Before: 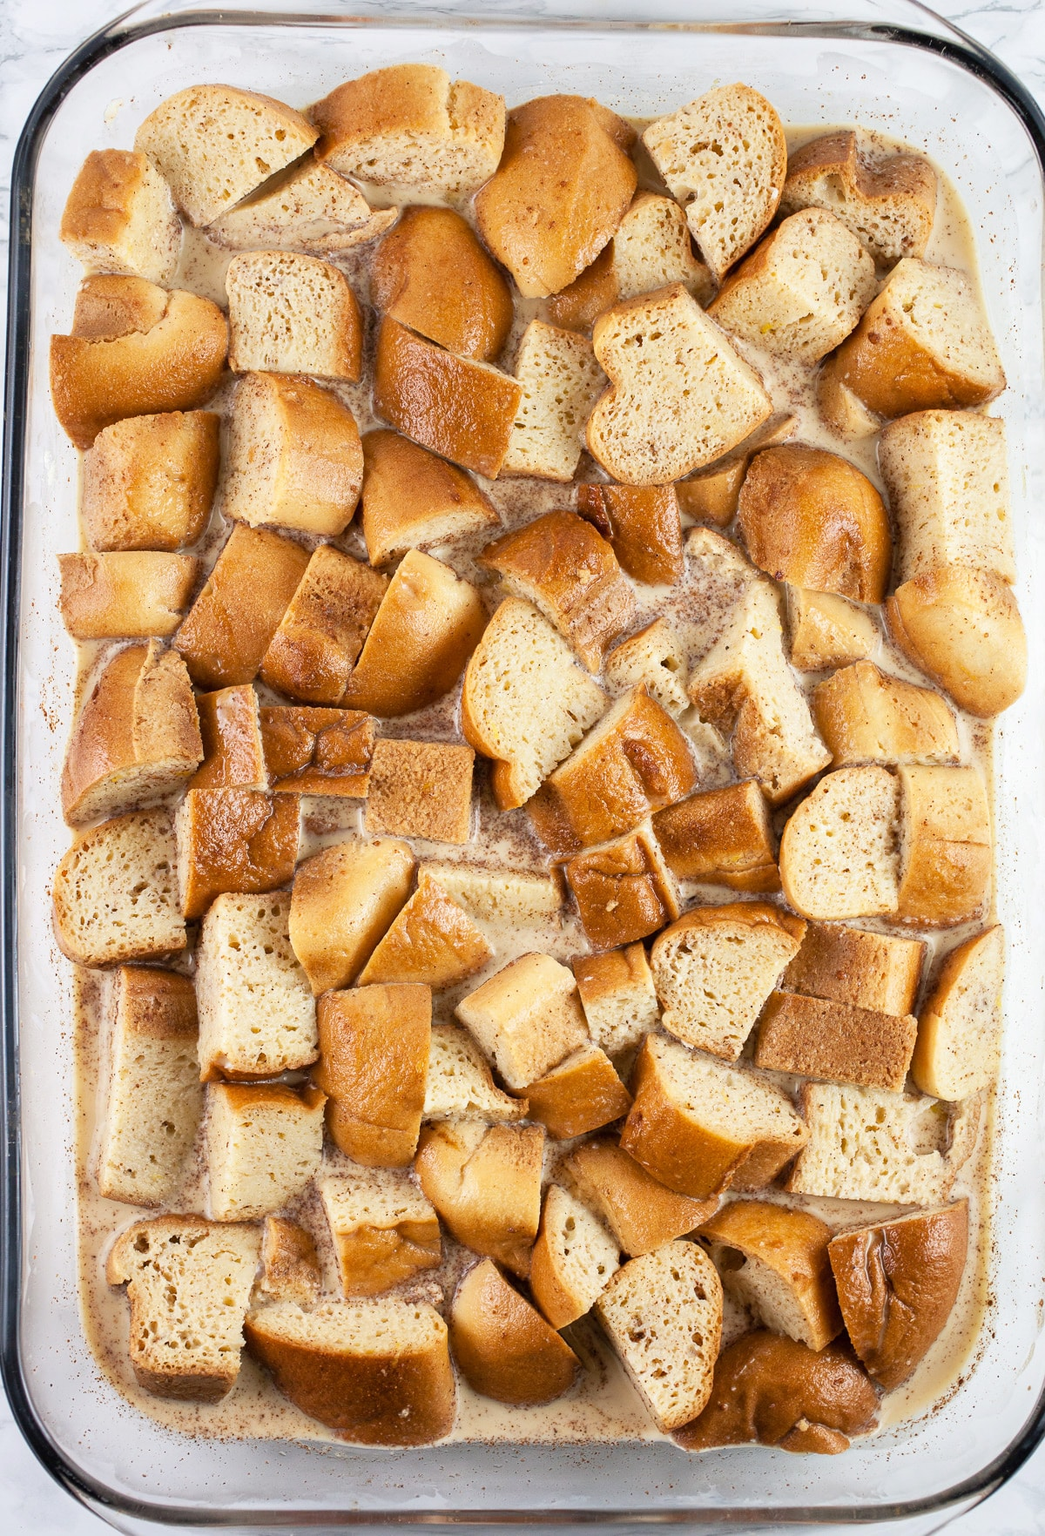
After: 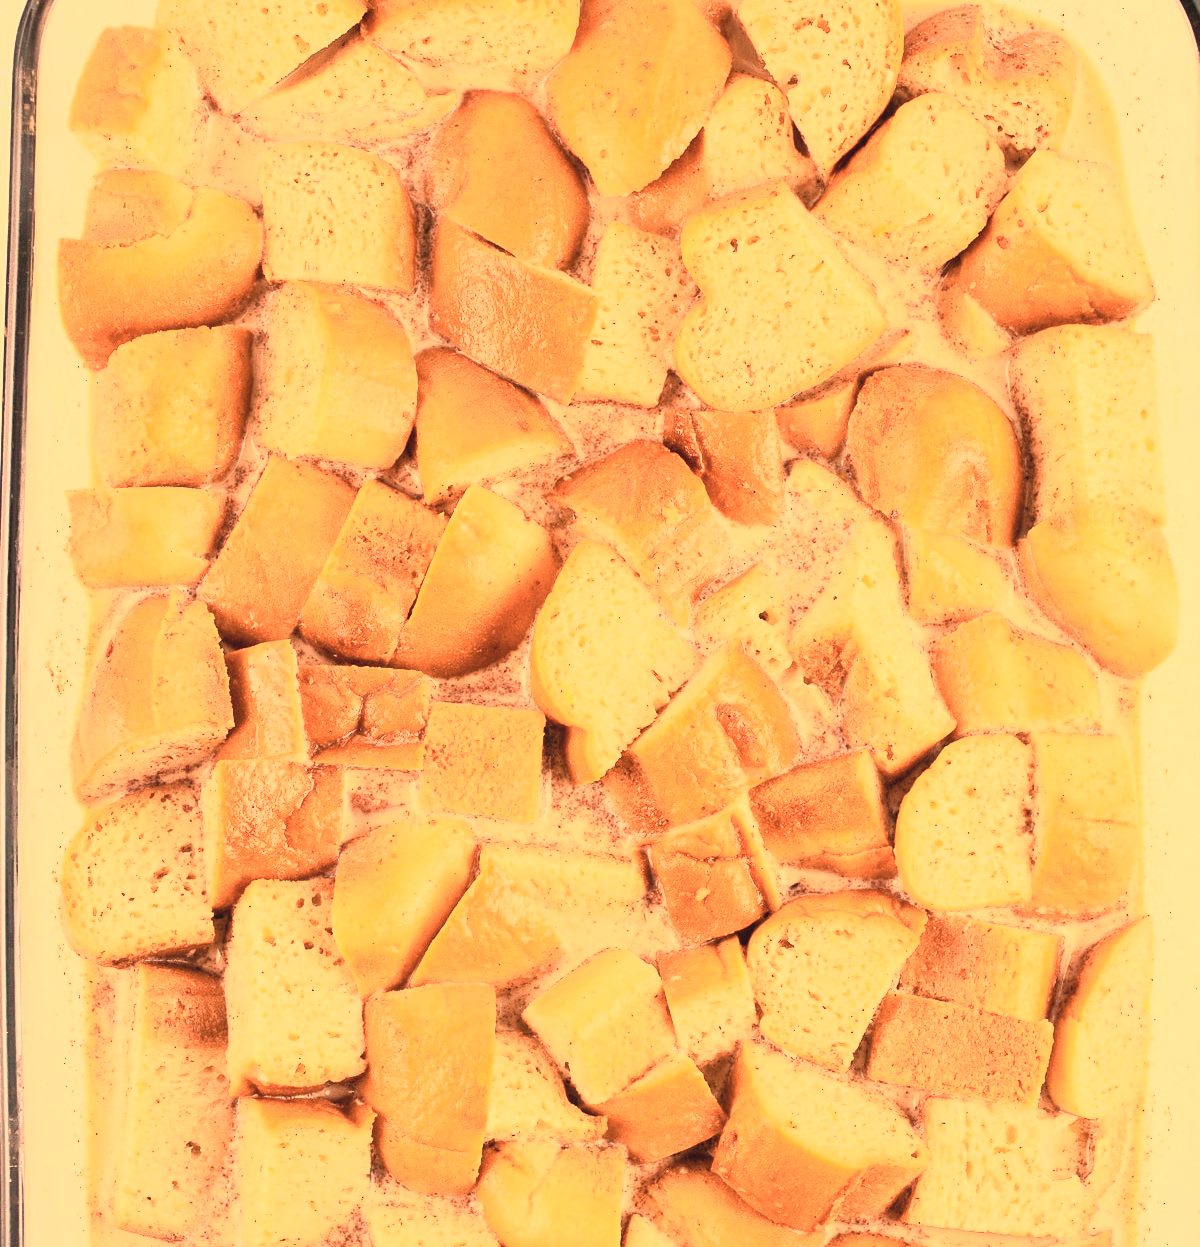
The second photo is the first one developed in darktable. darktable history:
contrast brightness saturation: contrast 0.39, brightness 0.53
crop and rotate: top 8.293%, bottom 20.996%
white balance: red 1.467, blue 0.684
